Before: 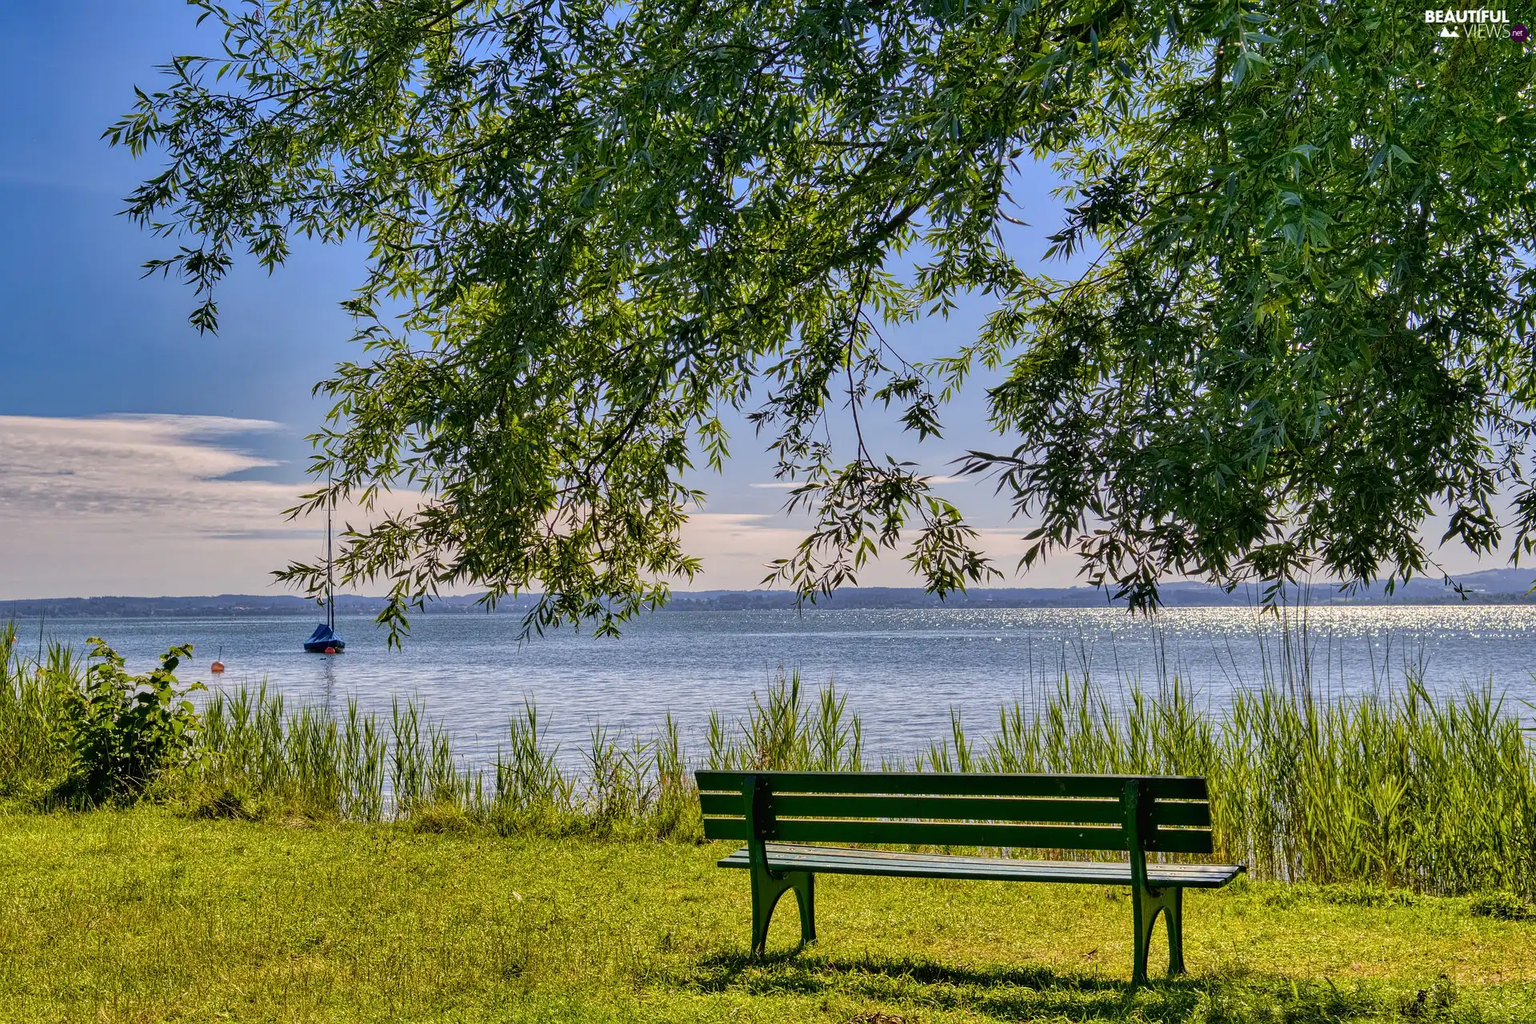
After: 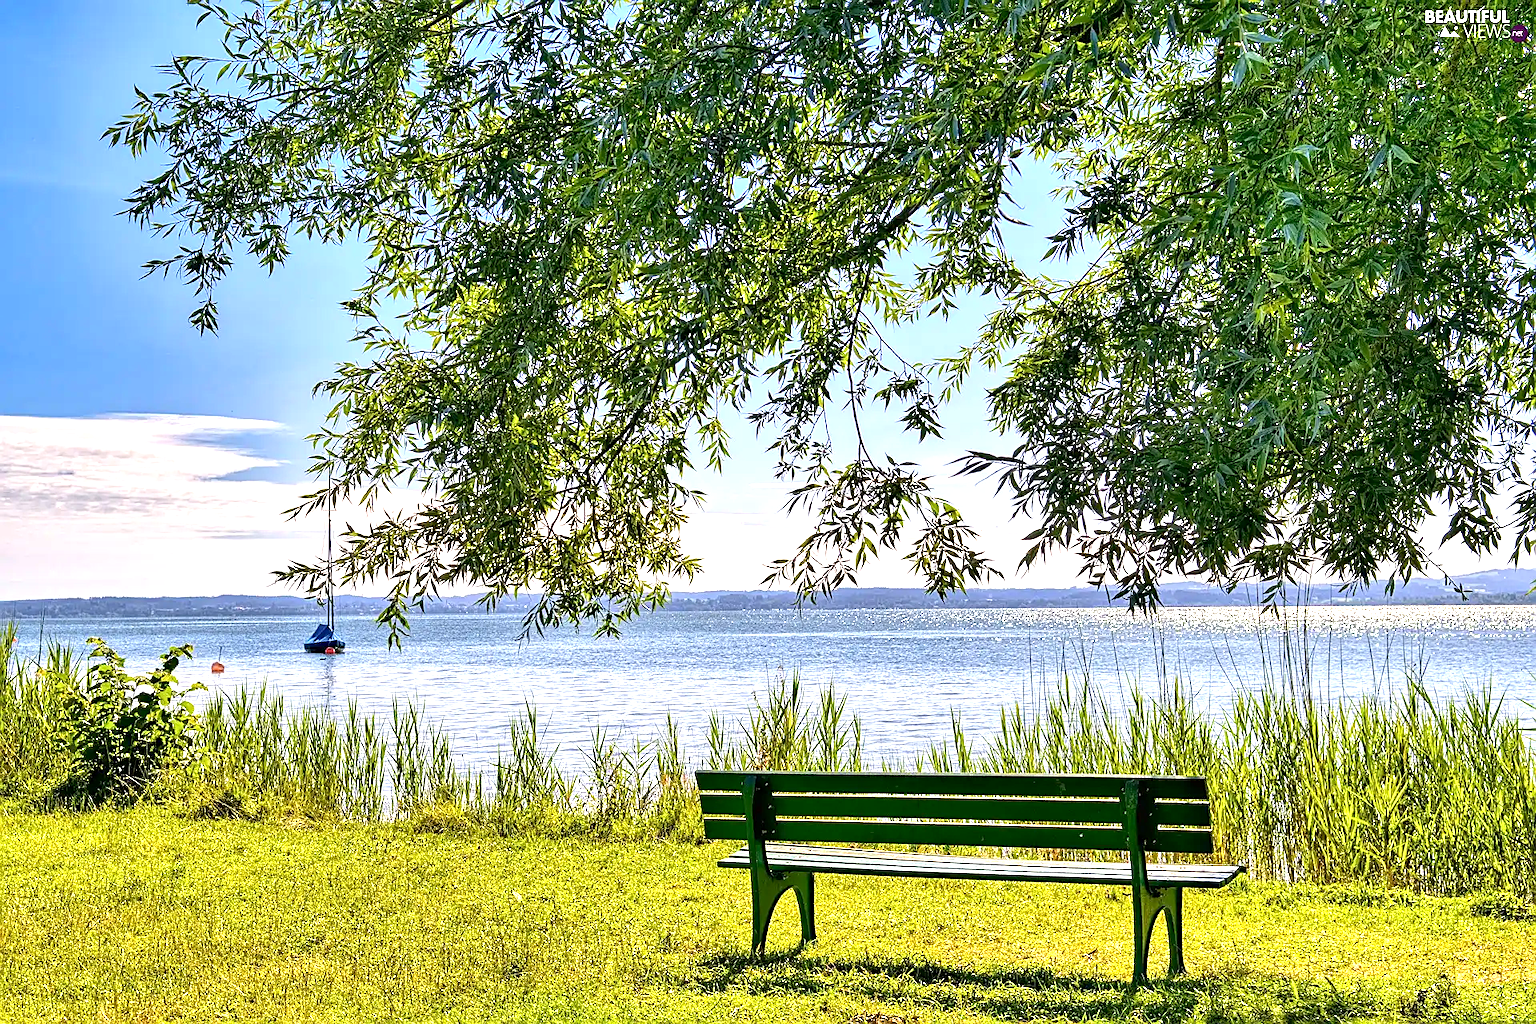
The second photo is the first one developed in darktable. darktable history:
exposure: black level correction 0.001, exposure 1.307 EV, compensate highlight preservation false
sharpen: on, module defaults
